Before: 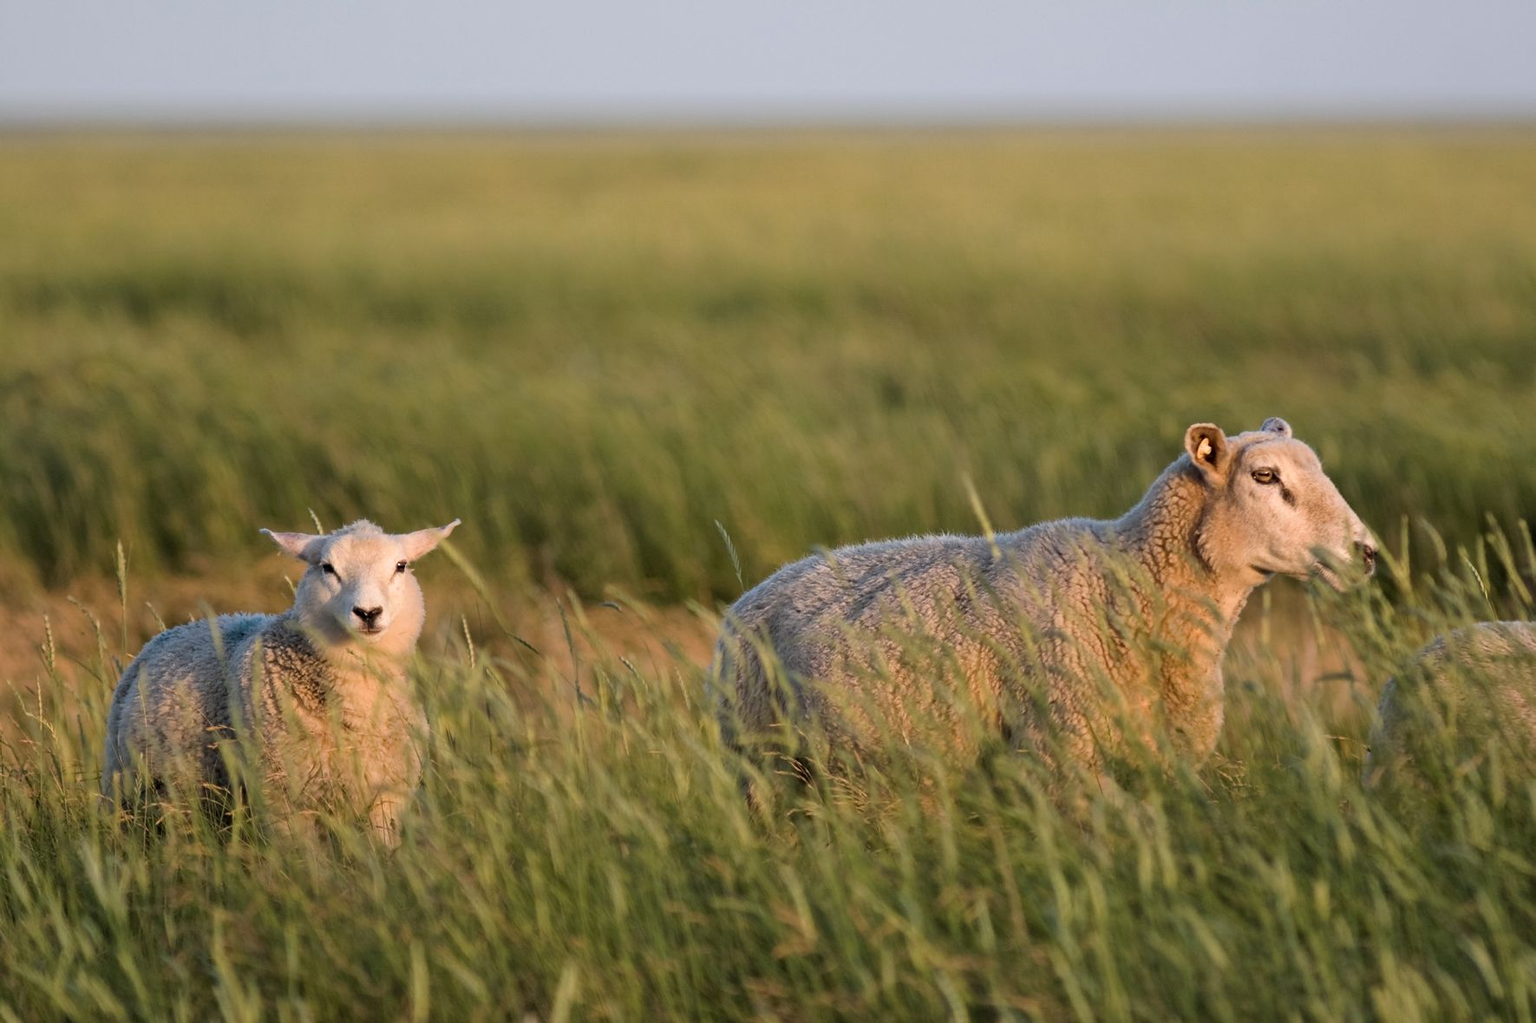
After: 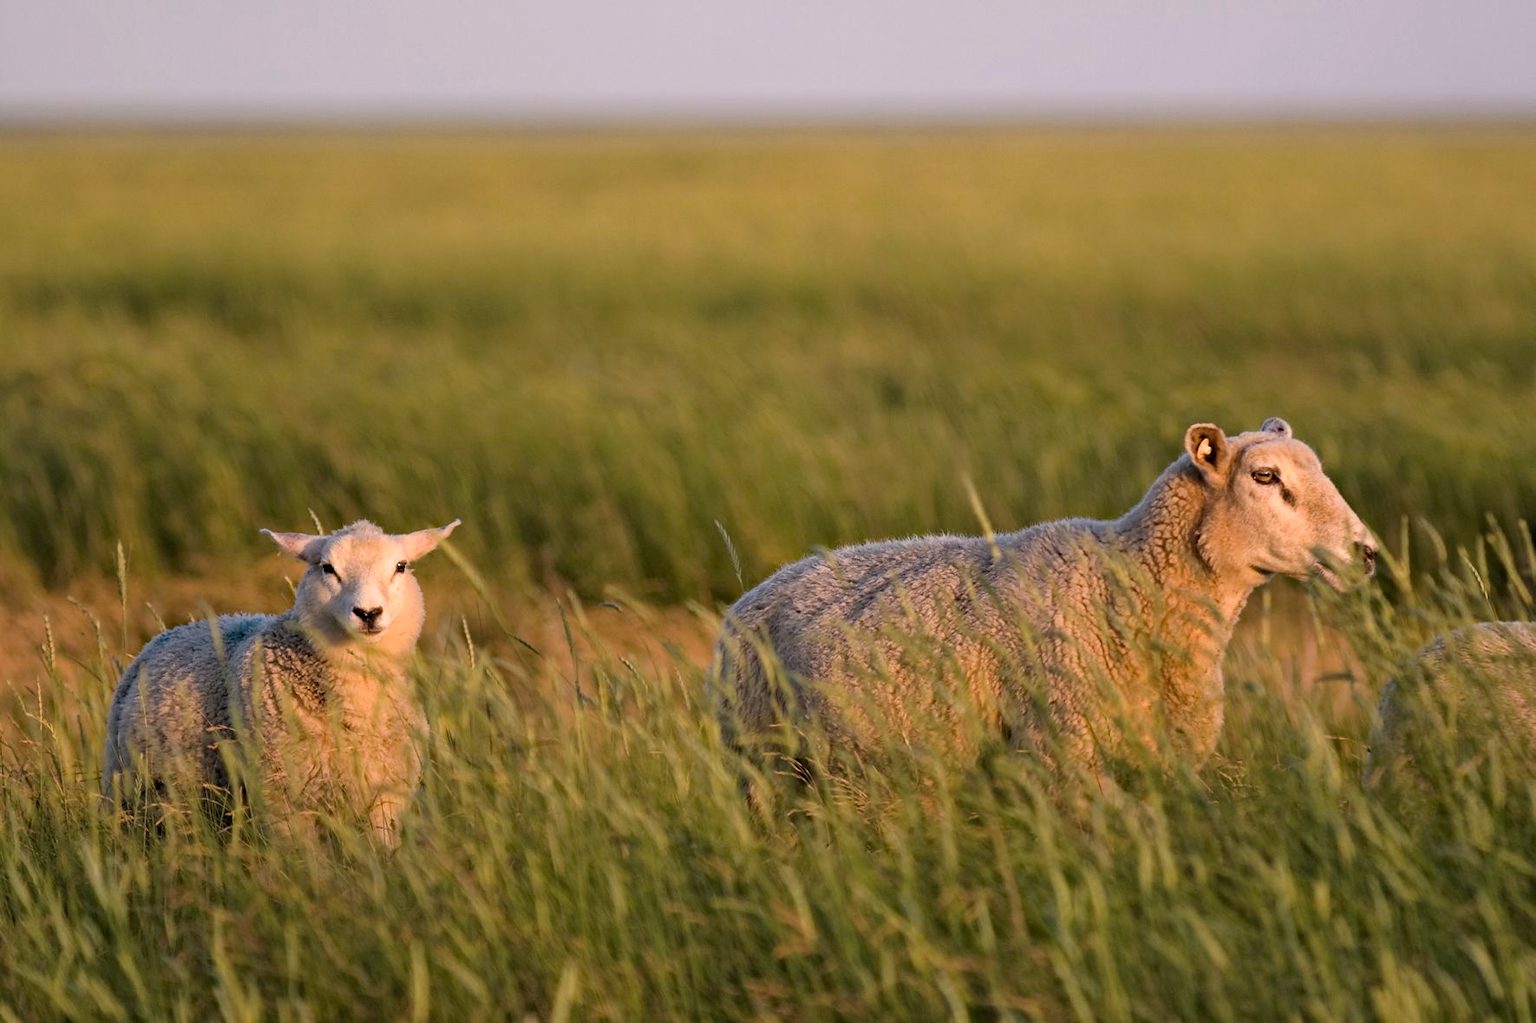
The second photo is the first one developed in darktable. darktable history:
color correction: highlights a* 7.34, highlights b* 4.37
haze removal: strength 0.29, distance 0.25, compatibility mode true, adaptive false
